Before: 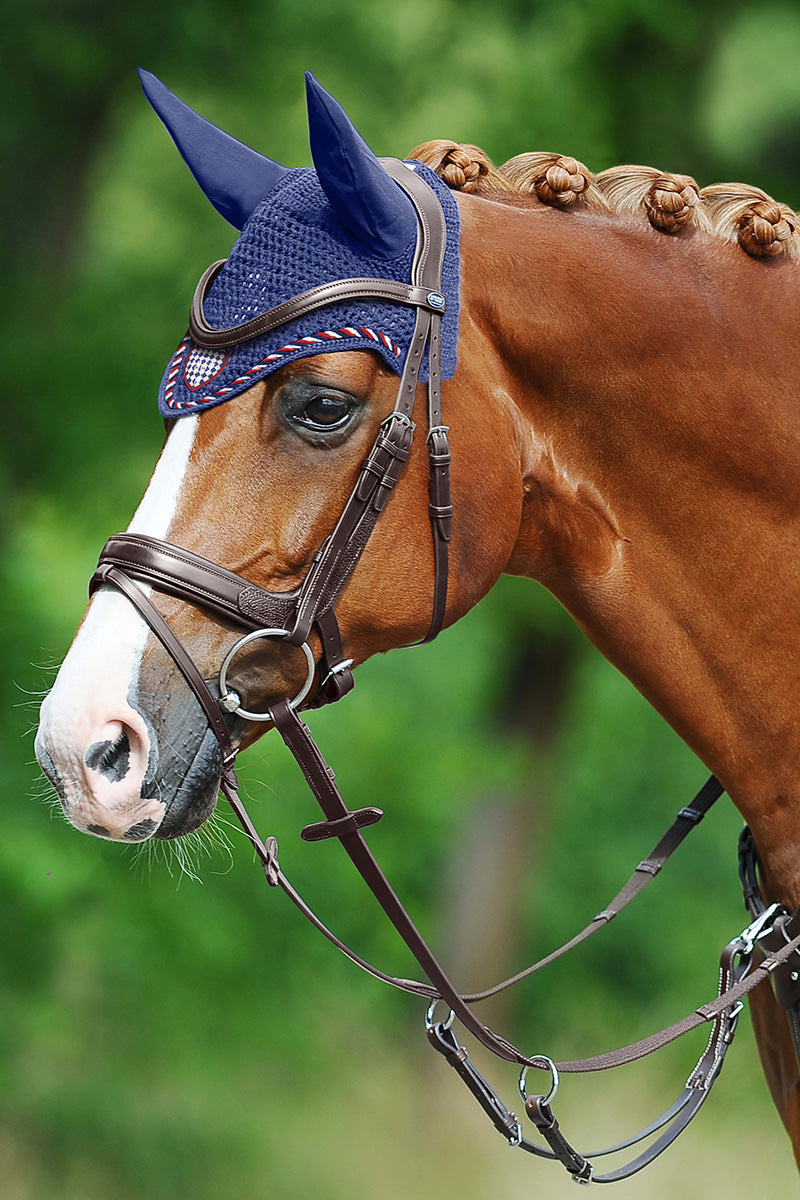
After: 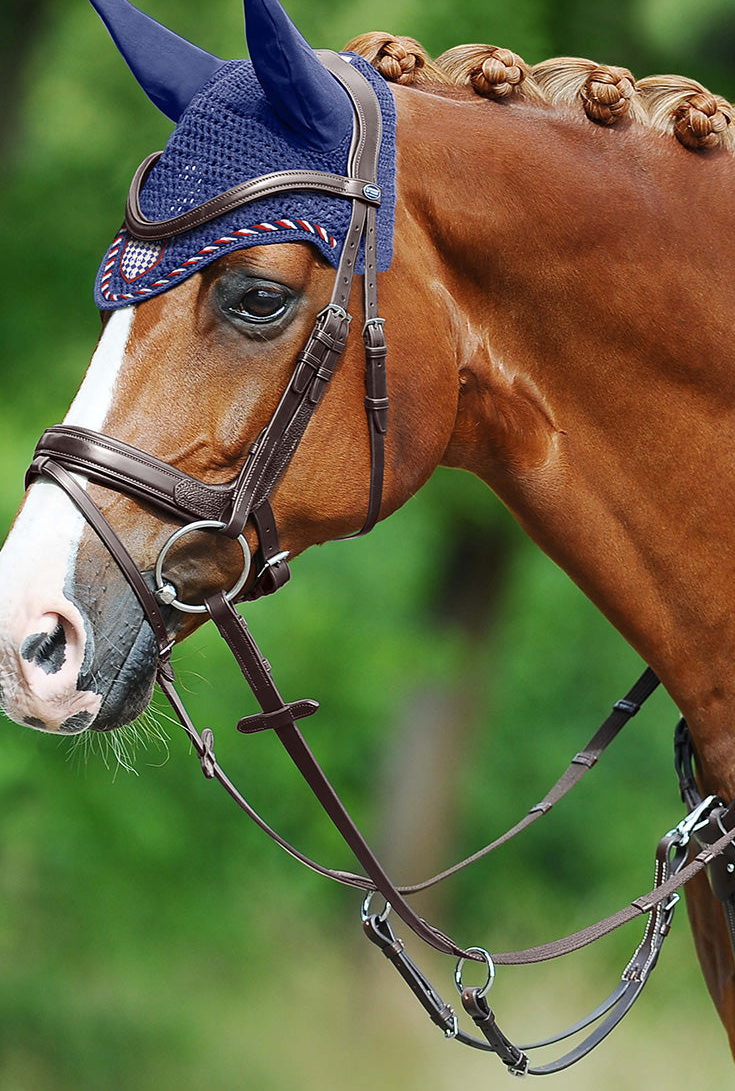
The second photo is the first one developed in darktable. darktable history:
crop and rotate: left 8.047%, top 9.082%
